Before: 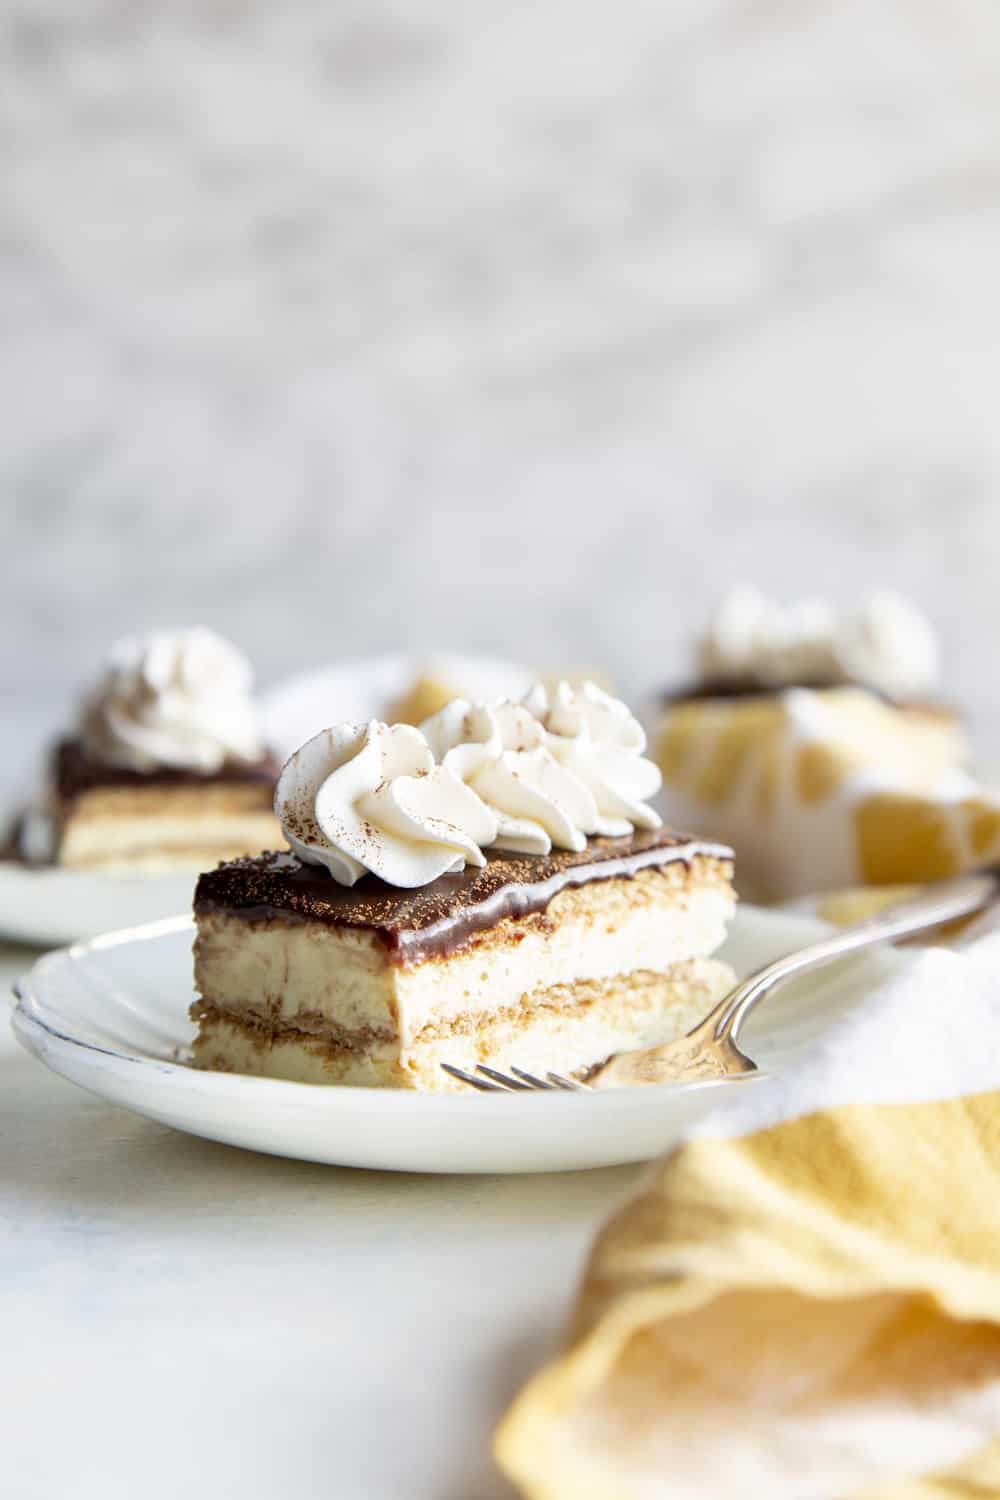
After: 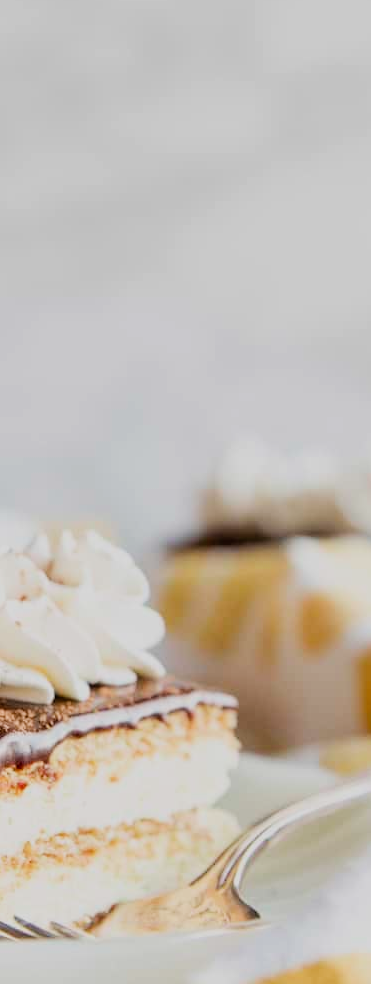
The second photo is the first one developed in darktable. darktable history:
filmic rgb: black relative exposure -7.65 EV, white relative exposure 4.56 EV, threshold 2.97 EV, hardness 3.61, contrast 1.05, enable highlight reconstruction true
crop and rotate: left 49.743%, top 10.109%, right 13.155%, bottom 24.267%
